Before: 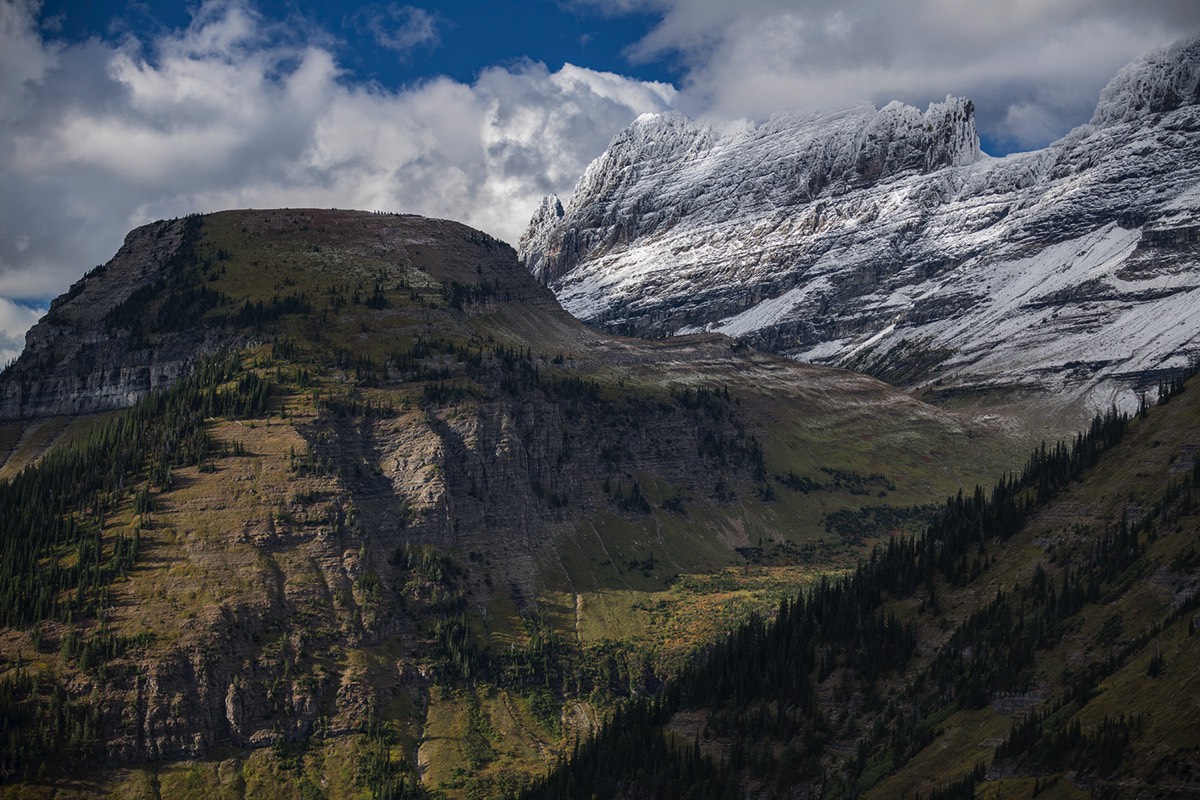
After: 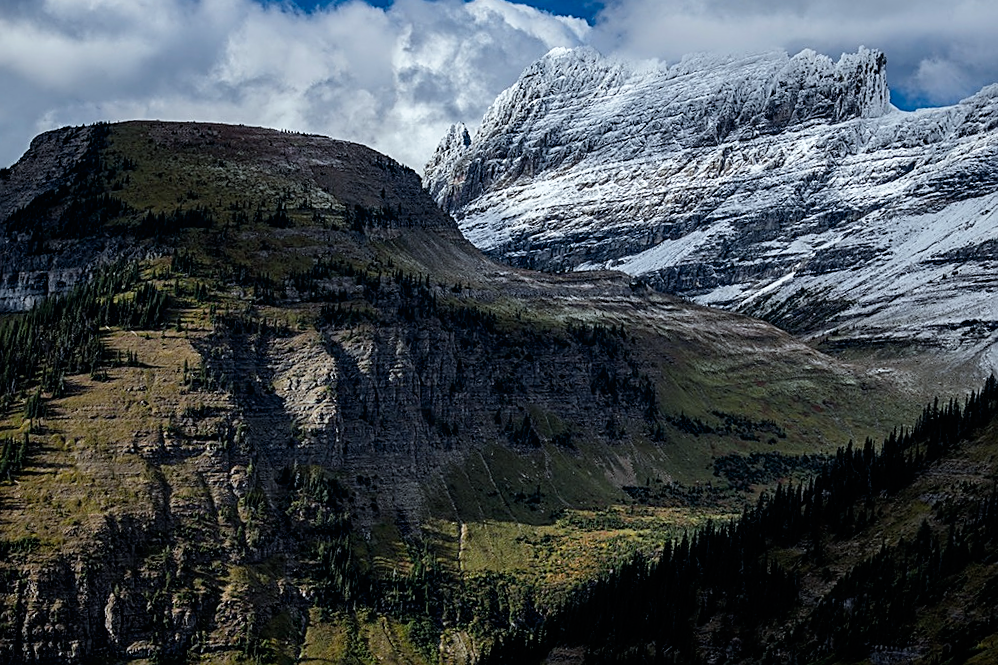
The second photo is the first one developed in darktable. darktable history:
tone curve: curves: ch0 [(0, 0) (0.003, 0) (0.011, 0.001) (0.025, 0.003) (0.044, 0.006) (0.069, 0.009) (0.1, 0.013) (0.136, 0.032) (0.177, 0.067) (0.224, 0.121) (0.277, 0.185) (0.335, 0.255) (0.399, 0.333) (0.468, 0.417) (0.543, 0.508) (0.623, 0.606) (0.709, 0.71) (0.801, 0.819) (0.898, 0.926) (1, 1)], preserve colors none
white balance: red 0.925, blue 1.046
crop and rotate: angle -3.27°, left 5.211%, top 5.211%, right 4.607%, bottom 4.607%
sharpen: on, module defaults
rgb curve: curves: ch0 [(0, 0) (0.136, 0.078) (0.262, 0.245) (0.414, 0.42) (1, 1)], compensate middle gray true, preserve colors basic power
